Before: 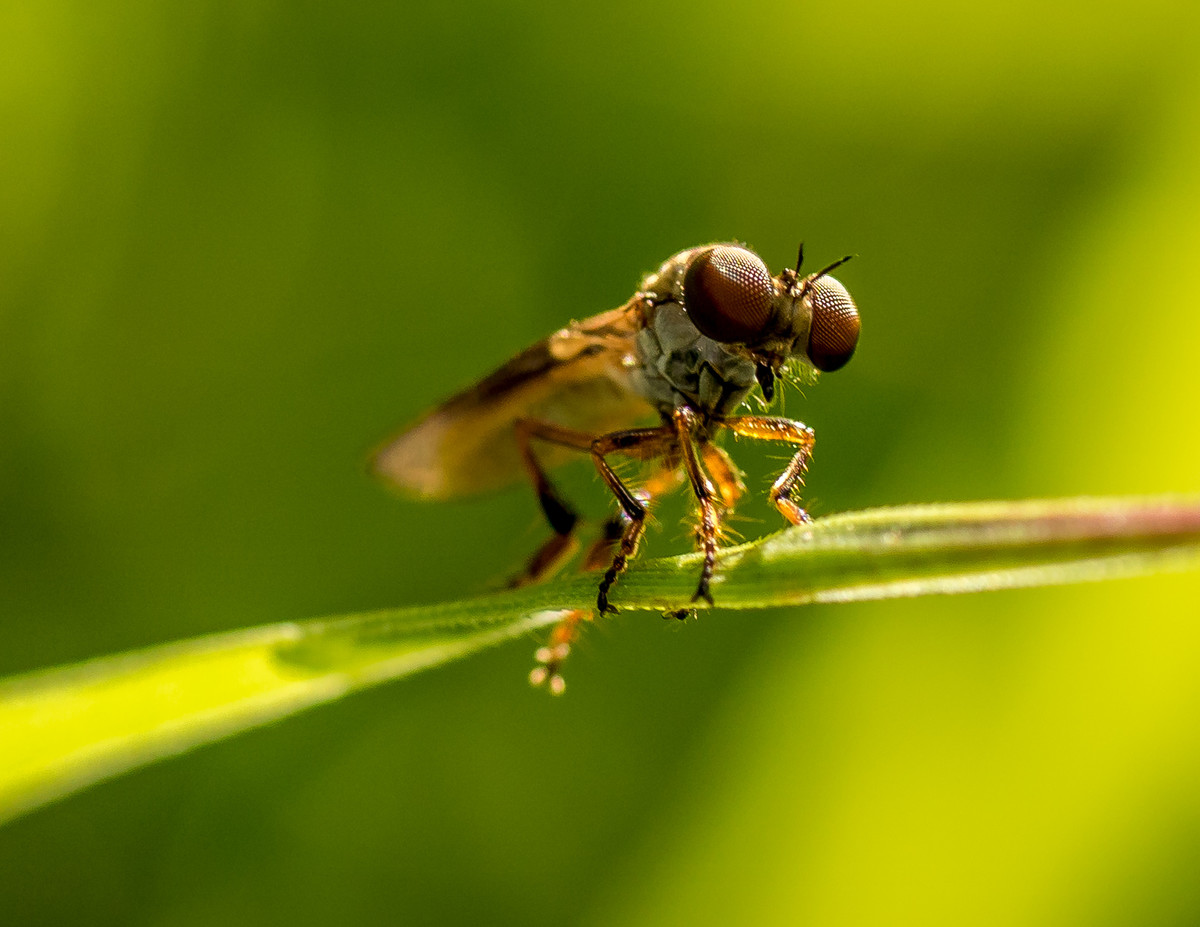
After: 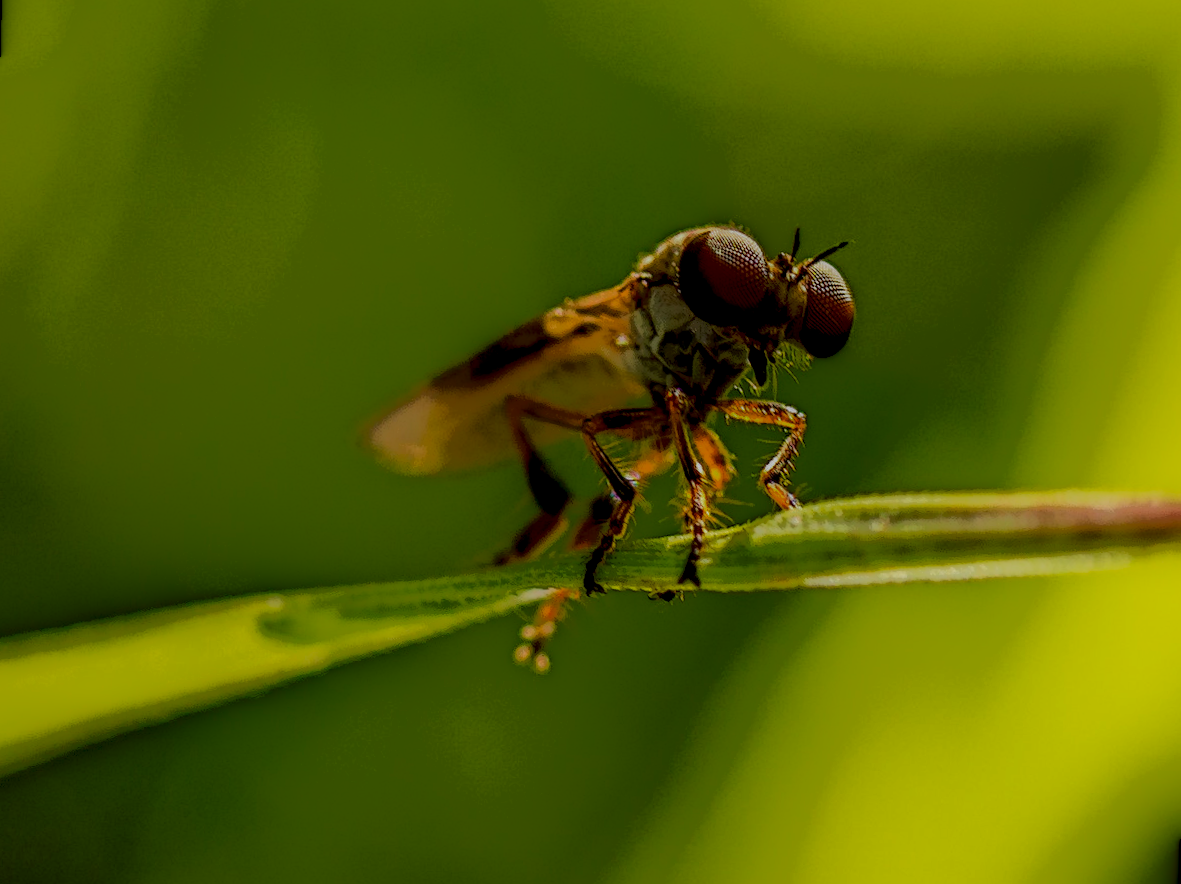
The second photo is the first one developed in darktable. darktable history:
rotate and perspective: rotation 1.57°, crop left 0.018, crop right 0.982, crop top 0.039, crop bottom 0.961
local contrast: highlights 0%, shadows 198%, detail 164%, midtone range 0.001
